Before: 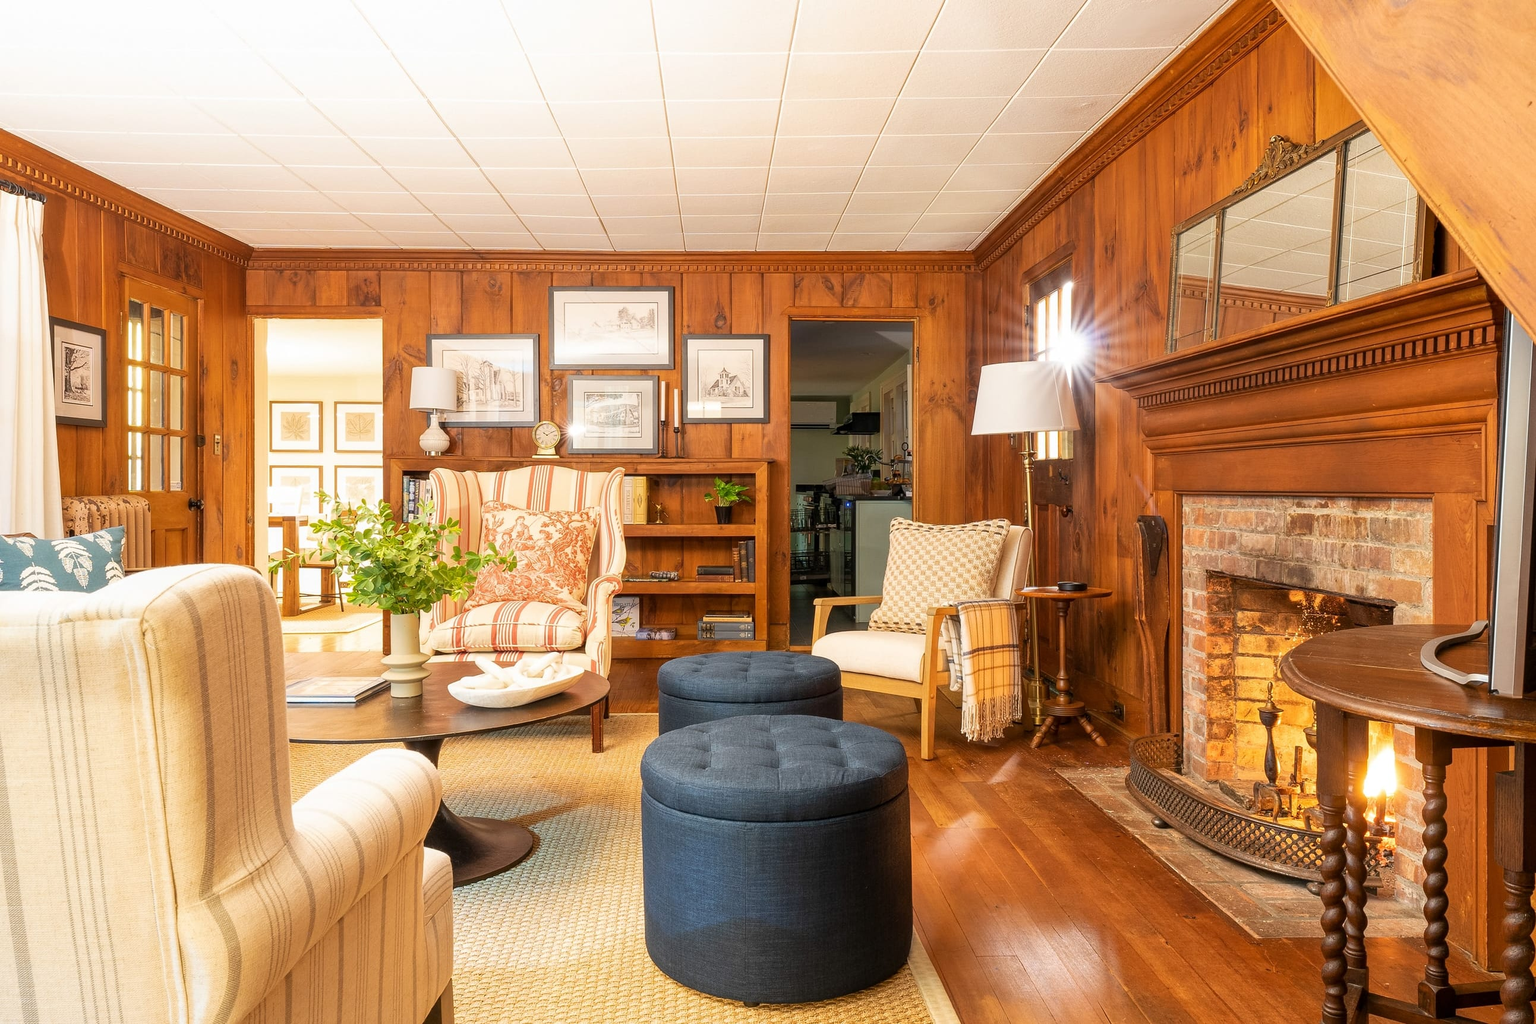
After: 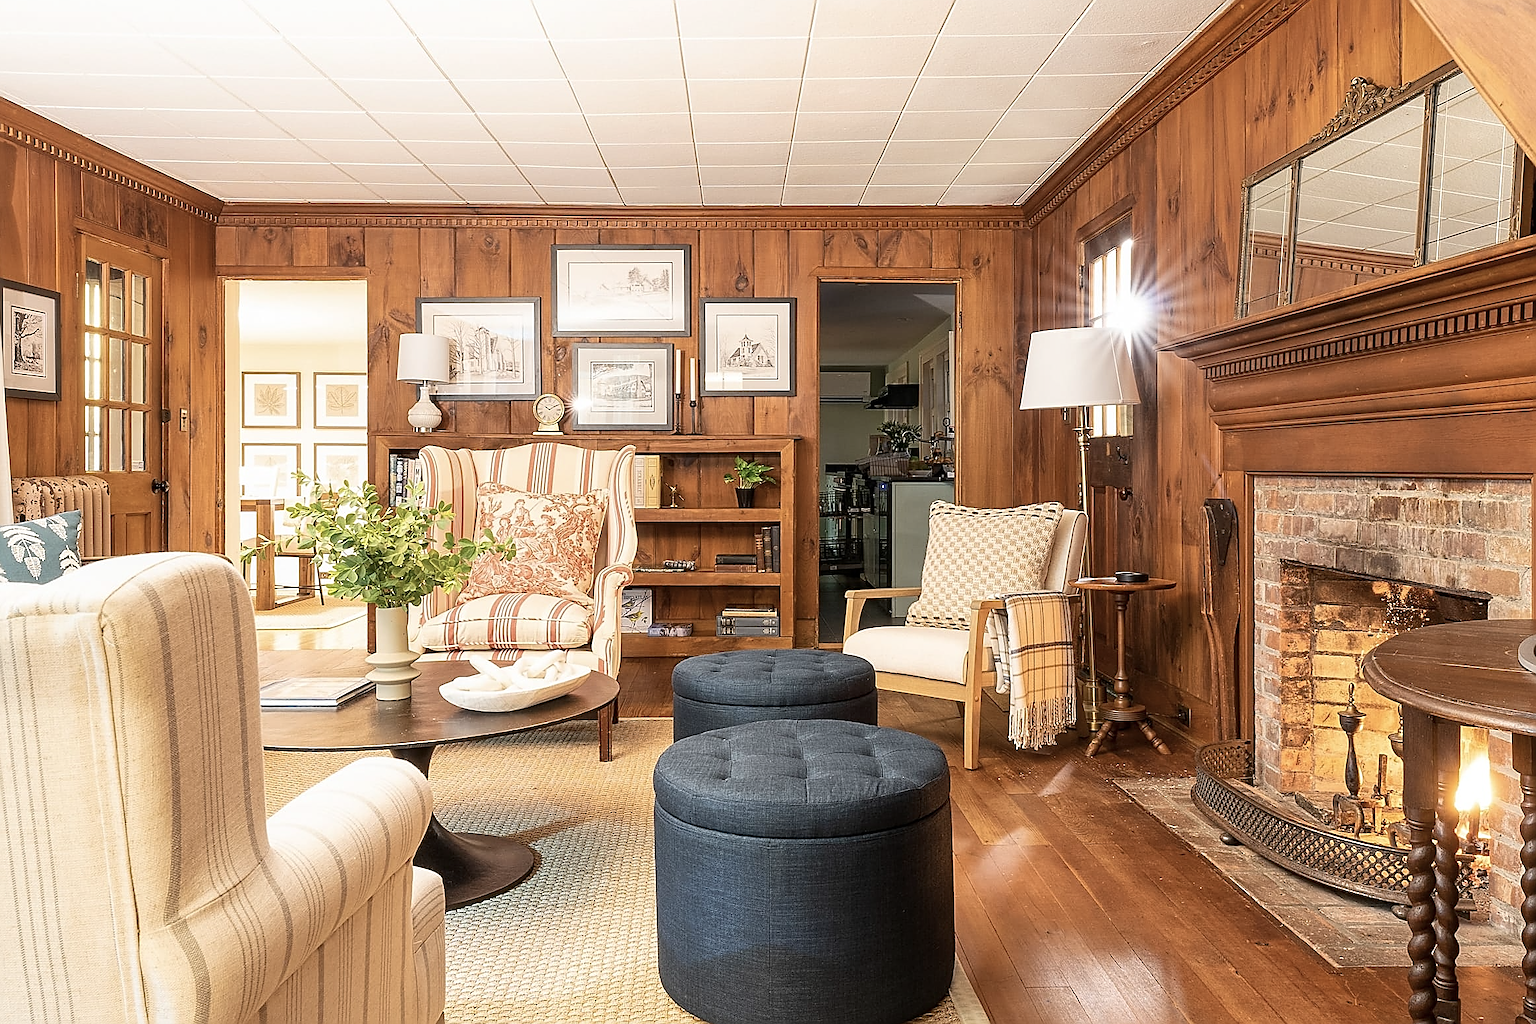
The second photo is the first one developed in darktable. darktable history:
contrast brightness saturation: contrast 0.105, saturation -0.292
crop: left 3.369%, top 6.457%, right 6.427%, bottom 3.237%
sharpen: radius 1.695, amount 1.31
